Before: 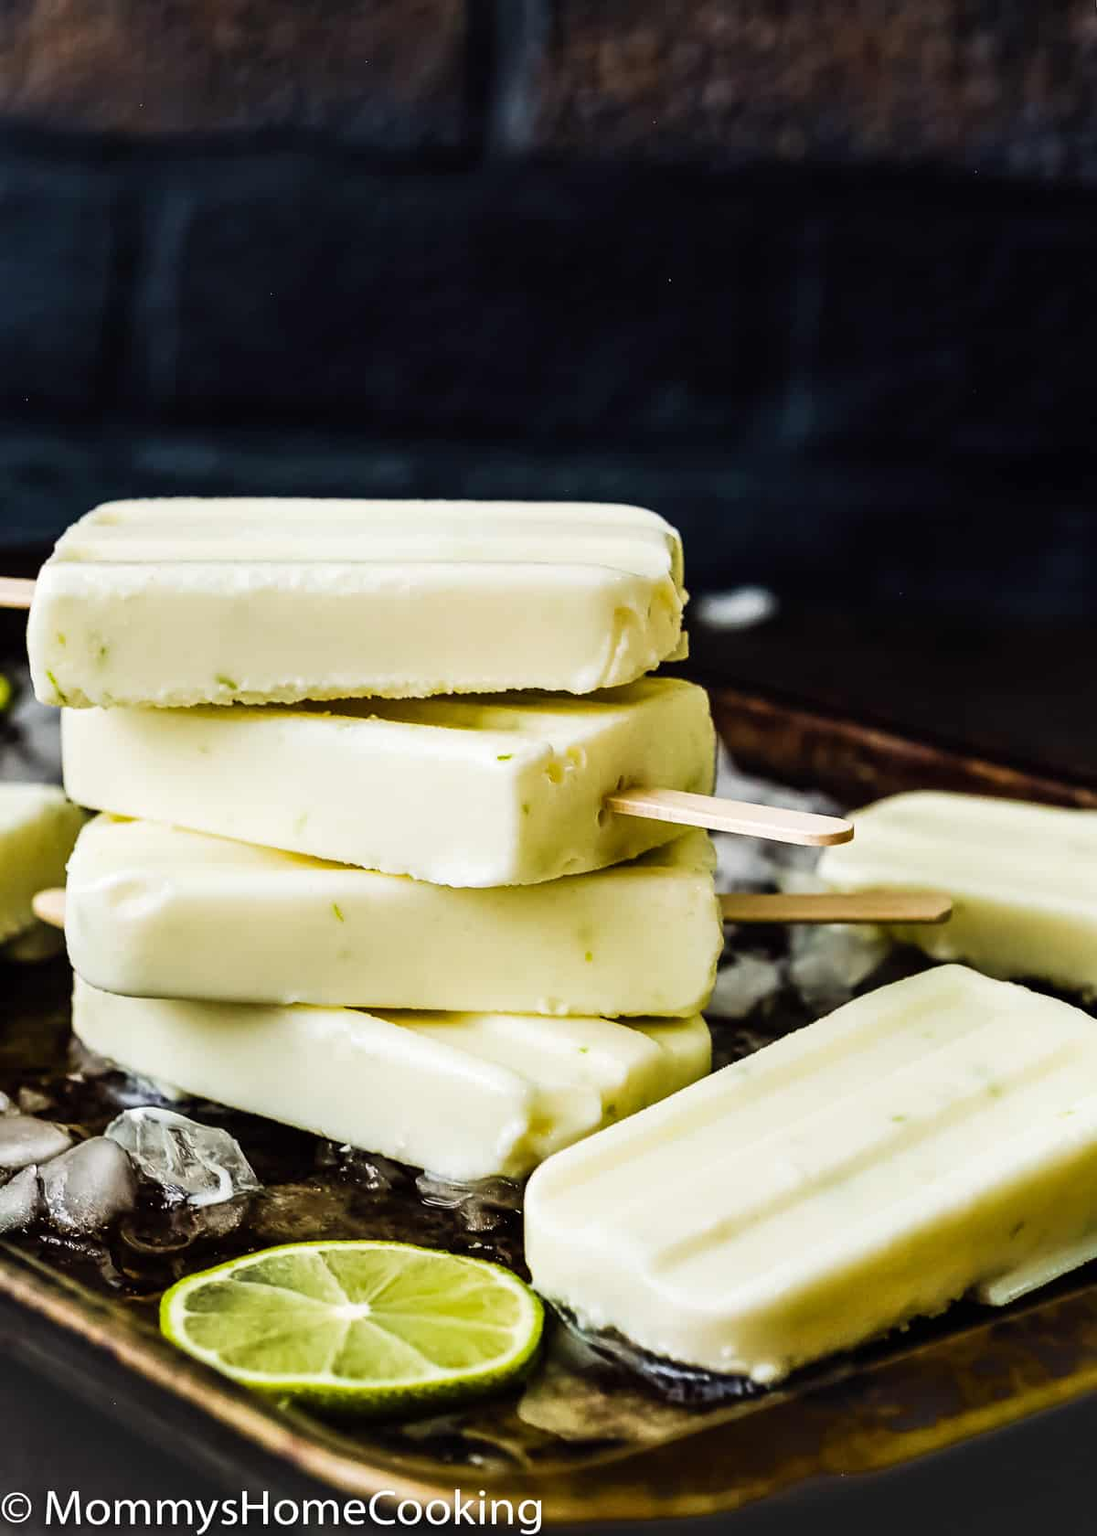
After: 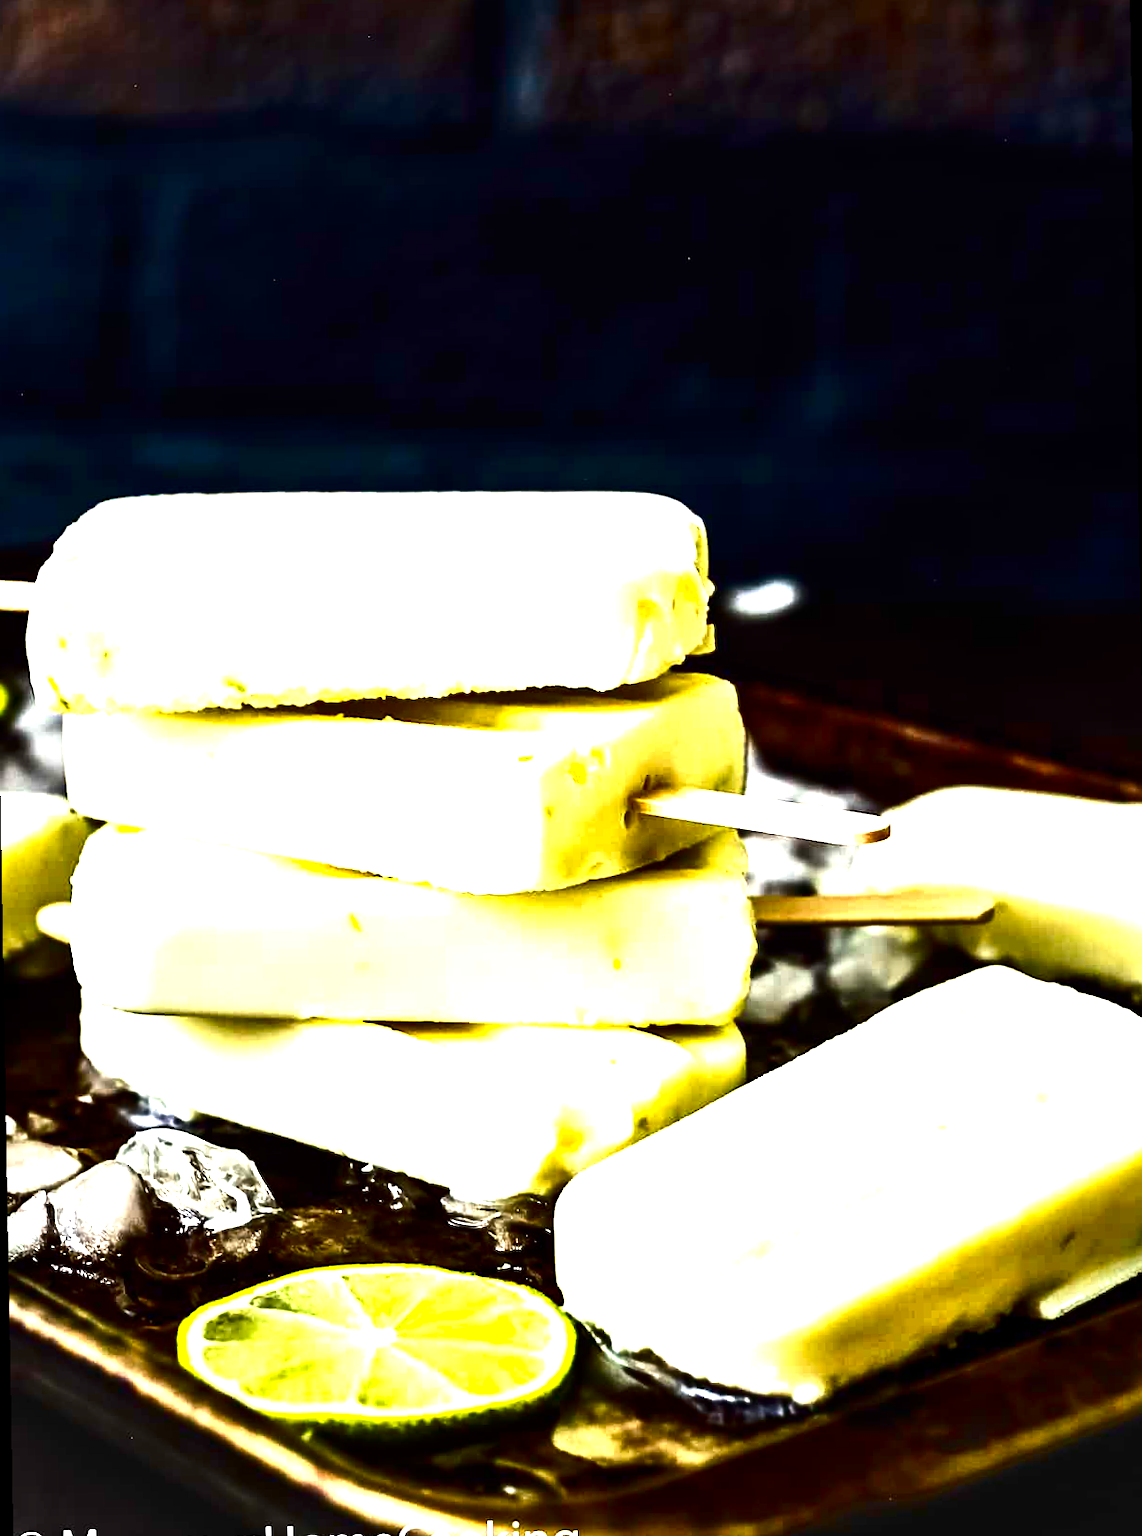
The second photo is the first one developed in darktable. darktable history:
rotate and perspective: rotation -1°, crop left 0.011, crop right 0.989, crop top 0.025, crop bottom 0.975
levels: levels [0, 0.352, 0.703]
contrast brightness saturation: contrast 0.32, brightness -0.08, saturation 0.17
